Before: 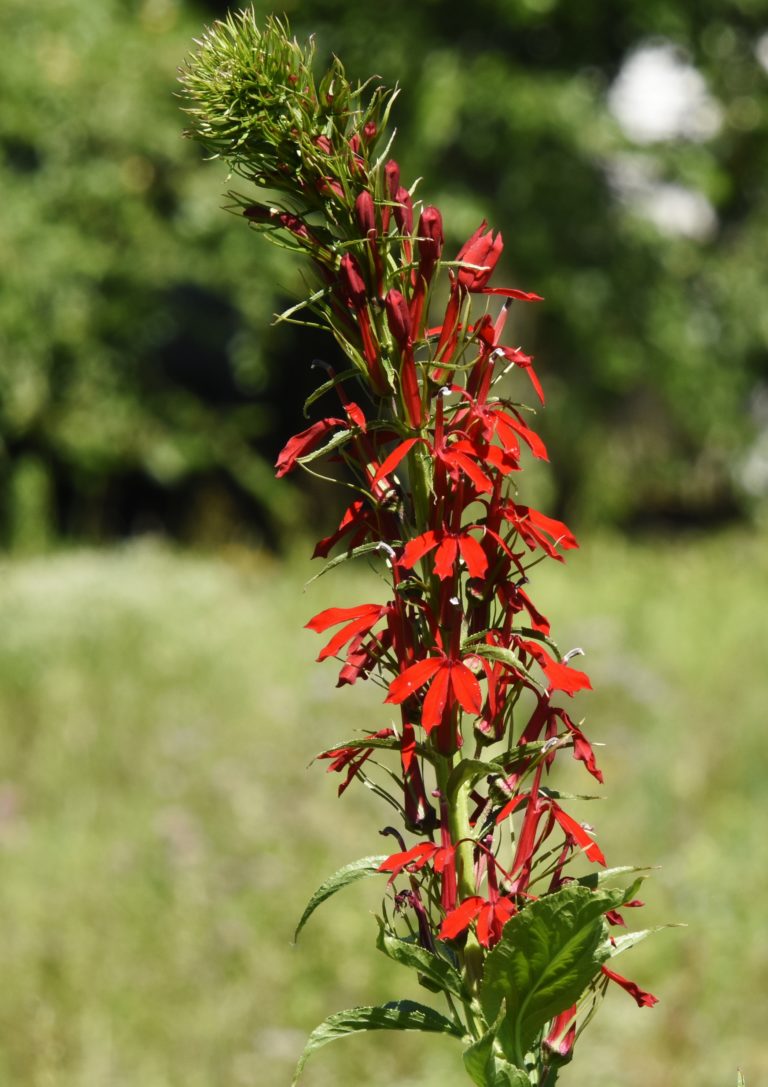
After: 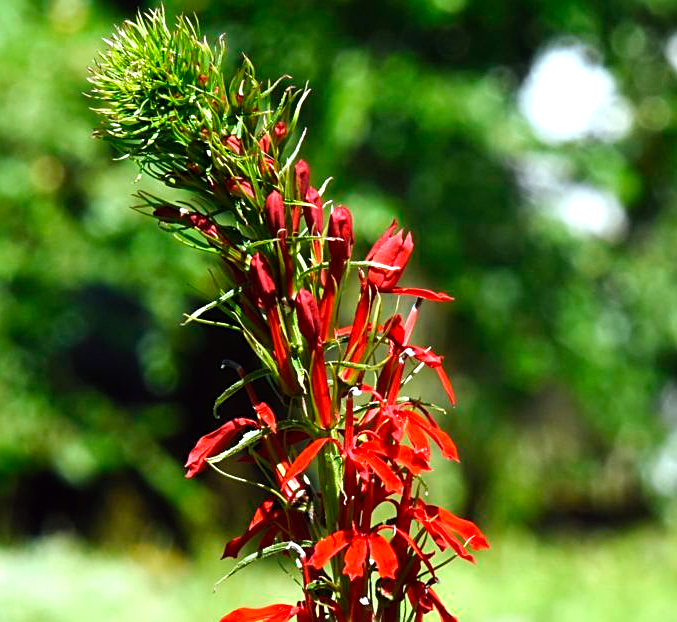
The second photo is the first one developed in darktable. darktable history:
exposure: black level correction 0, exposure 0.7 EV, compensate exposure bias true, compensate highlight preservation false
crop and rotate: left 11.812%, bottom 42.776%
color balance: lift [1, 1, 0.999, 1.001], gamma [1, 1.003, 1.005, 0.995], gain [1, 0.992, 0.988, 1.012], contrast 5%, output saturation 110%
color calibration: illuminant Planckian (black body), x 0.368, y 0.361, temperature 4275.92 K
sharpen: on, module defaults
